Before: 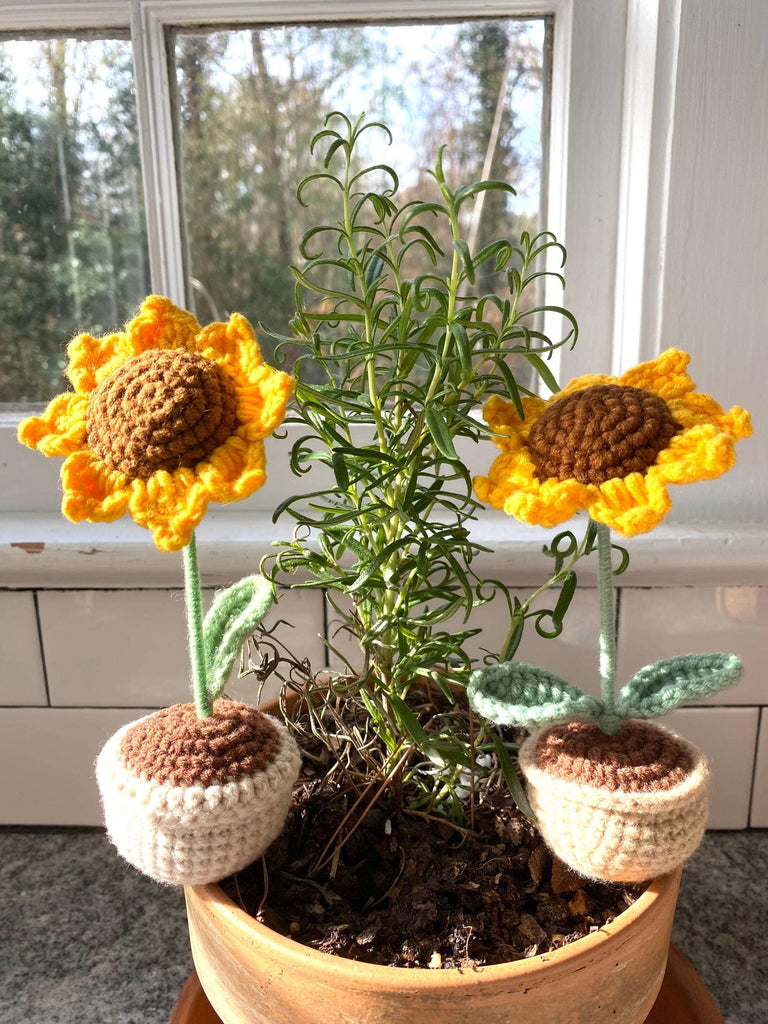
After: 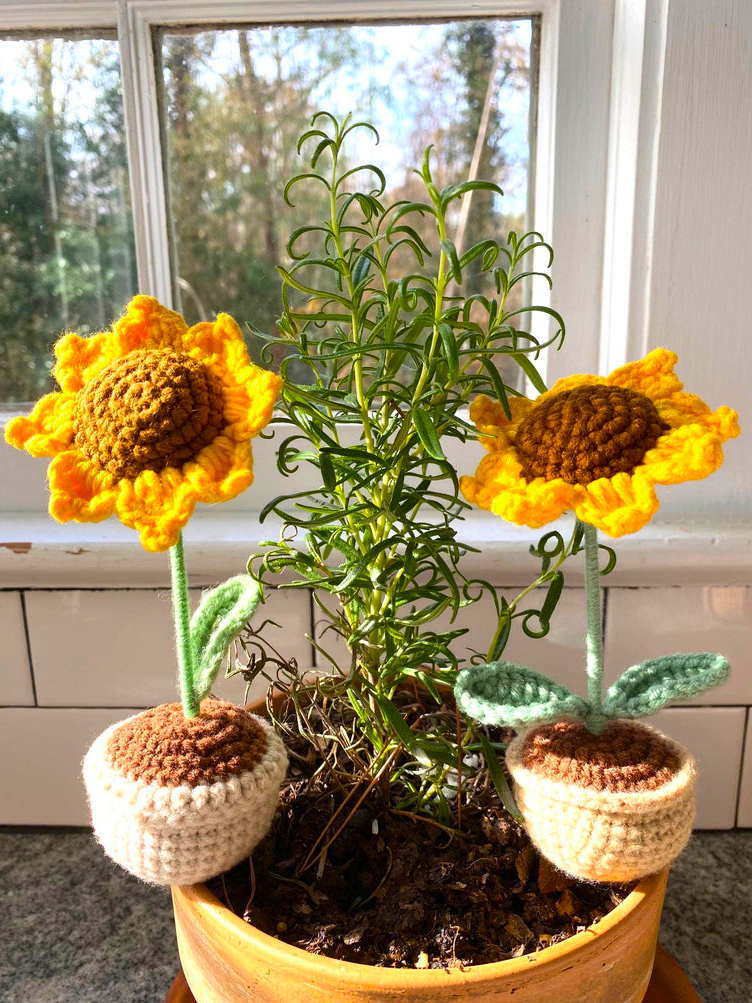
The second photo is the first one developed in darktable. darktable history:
crop: left 1.743%, right 0.268%, bottom 2.011%
contrast brightness saturation: contrast 0.1, brightness 0.02, saturation 0.02
color balance rgb: perceptual saturation grading › global saturation 30%, global vibrance 20%
